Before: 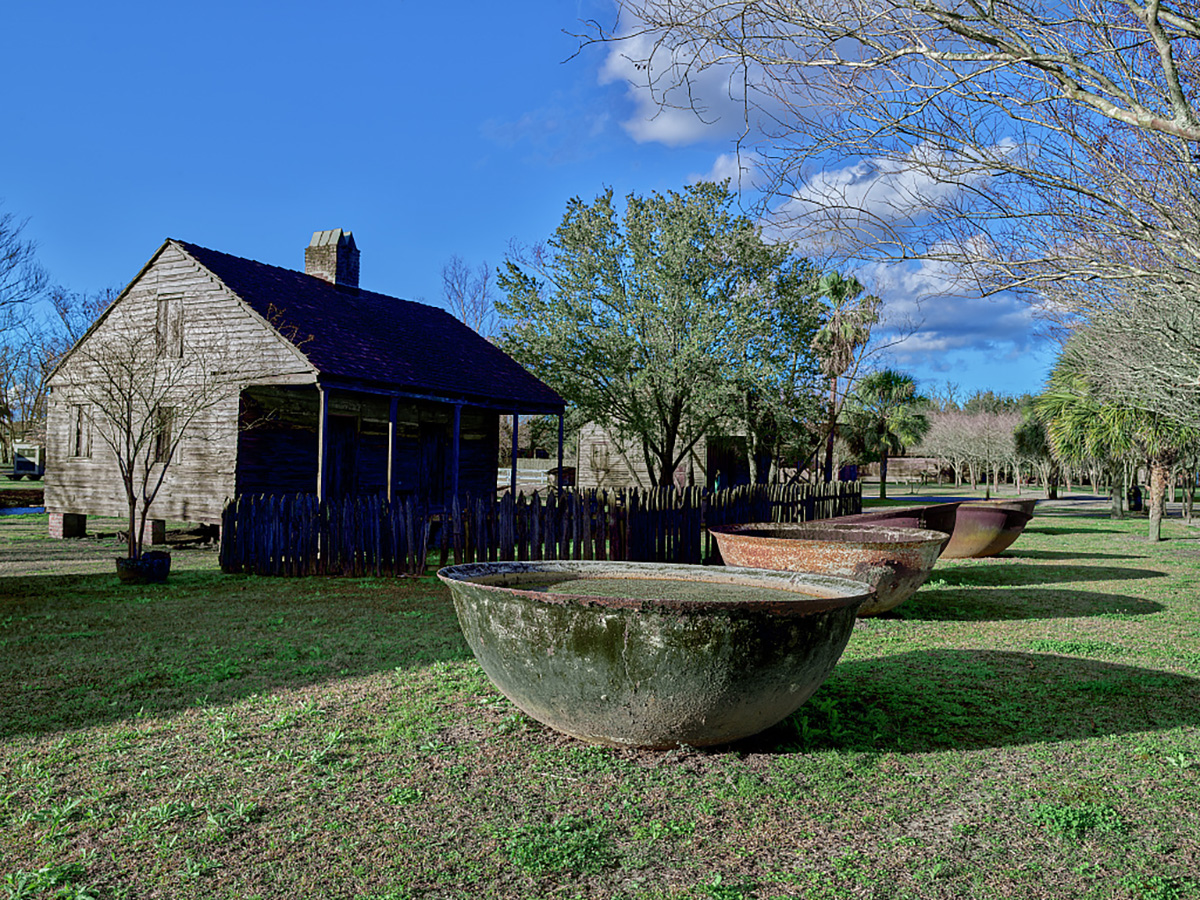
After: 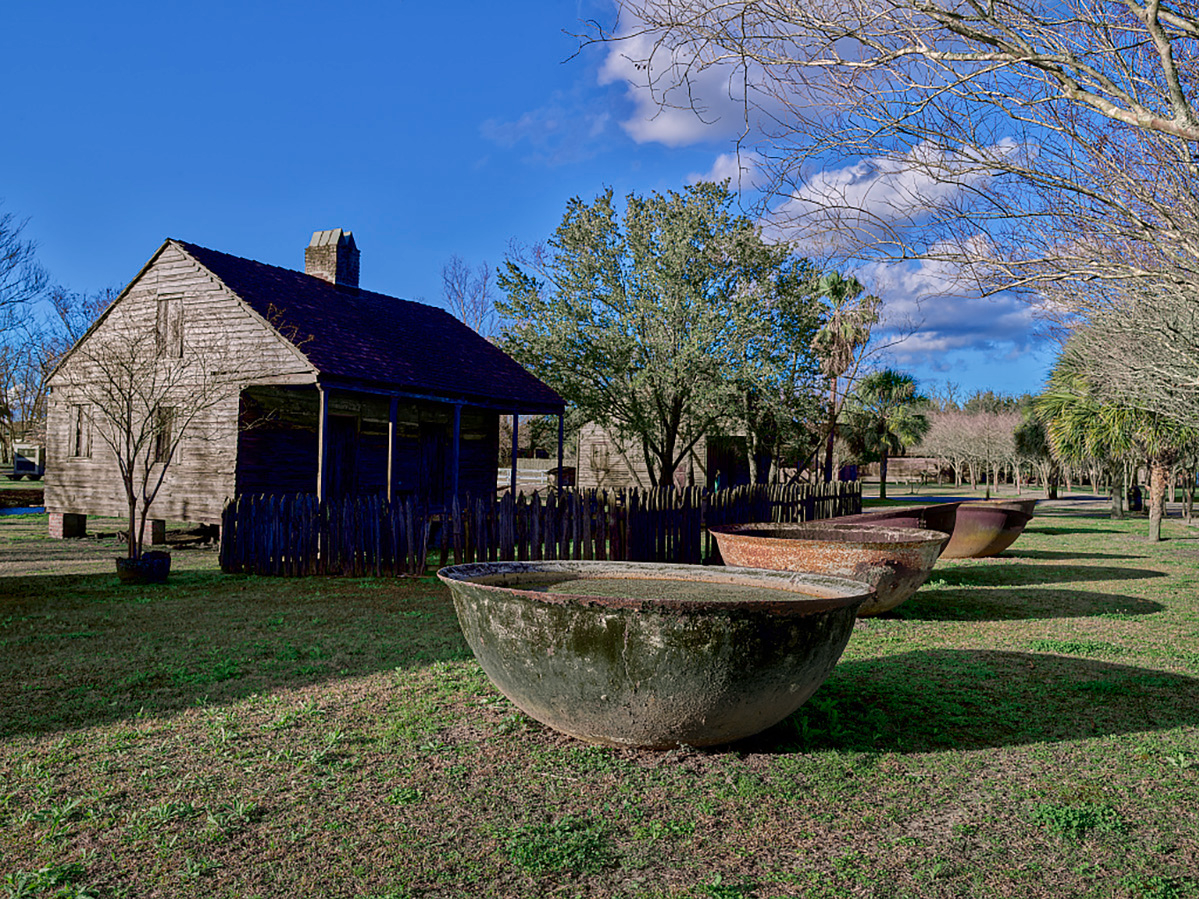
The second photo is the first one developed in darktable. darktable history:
graduated density: rotation -180°, offset 24.95
color correction: highlights a* 5.81, highlights b* 4.84
